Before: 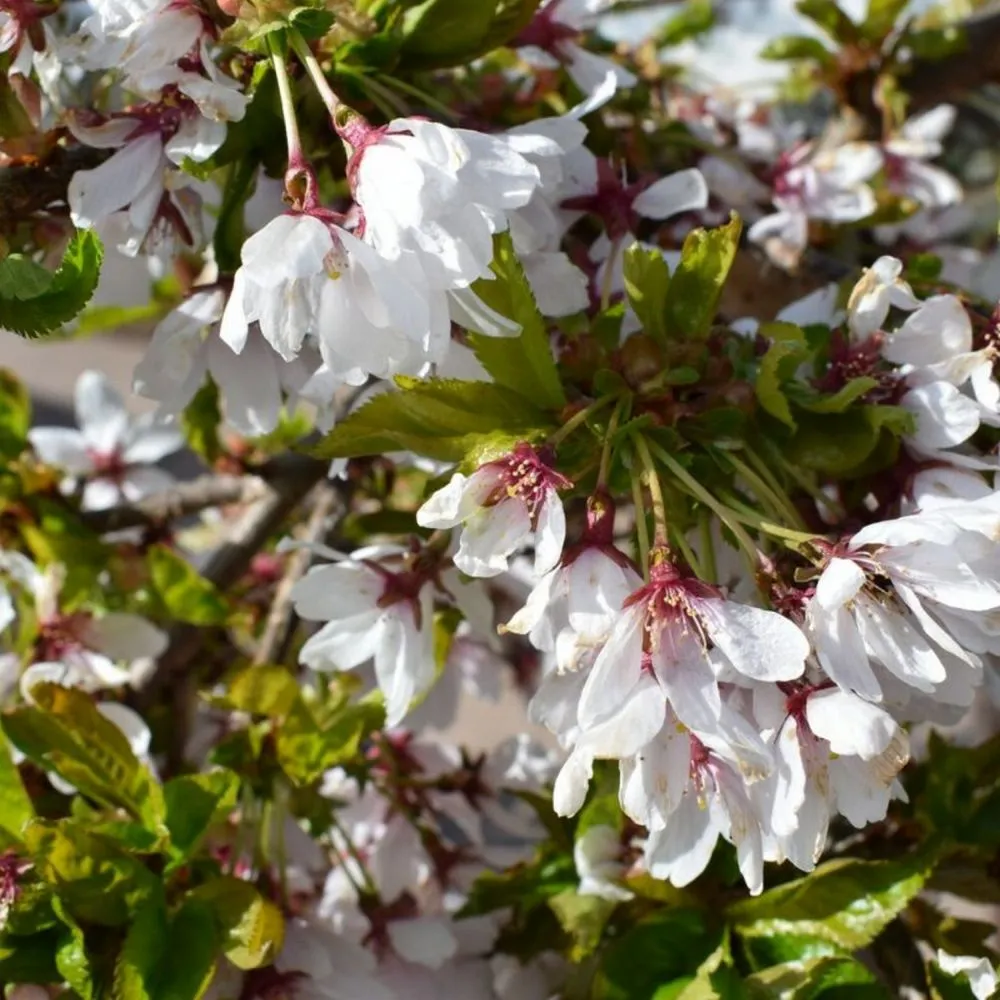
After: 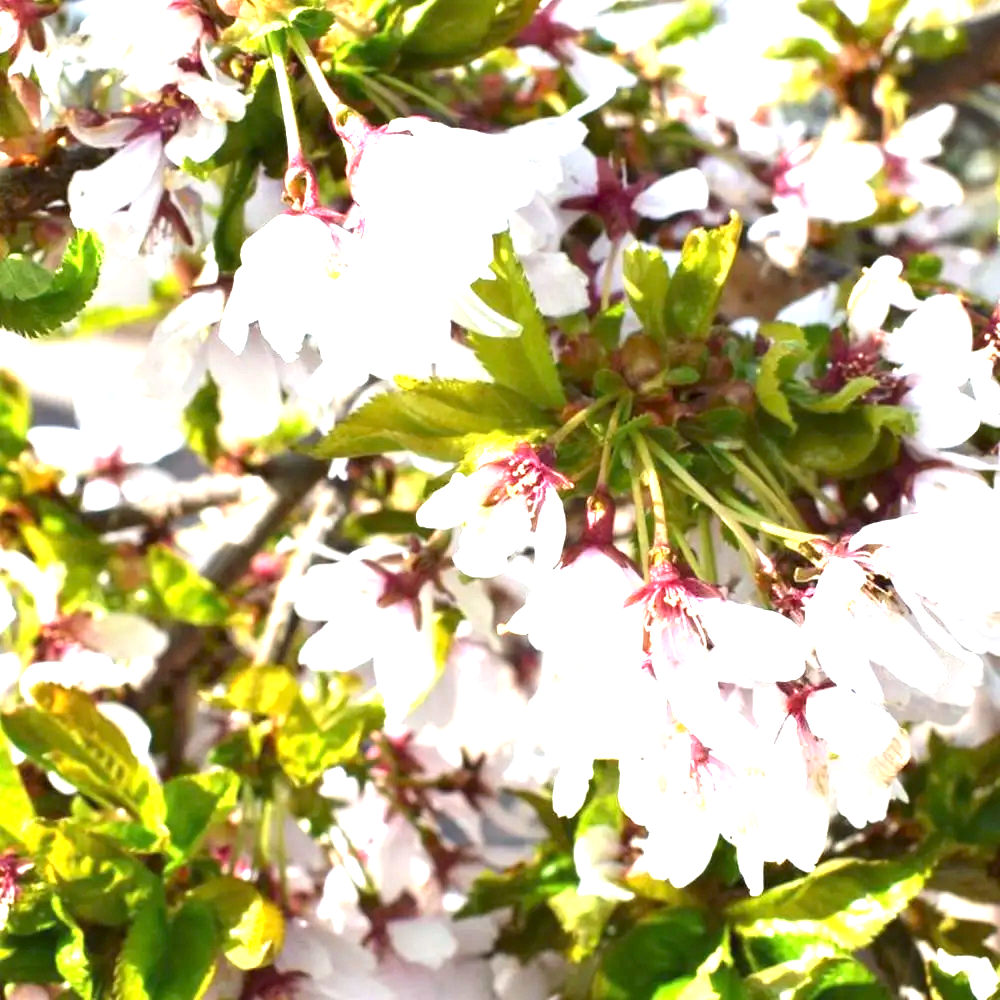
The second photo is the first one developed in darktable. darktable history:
exposure: exposure 2.021 EV, compensate highlight preservation false
